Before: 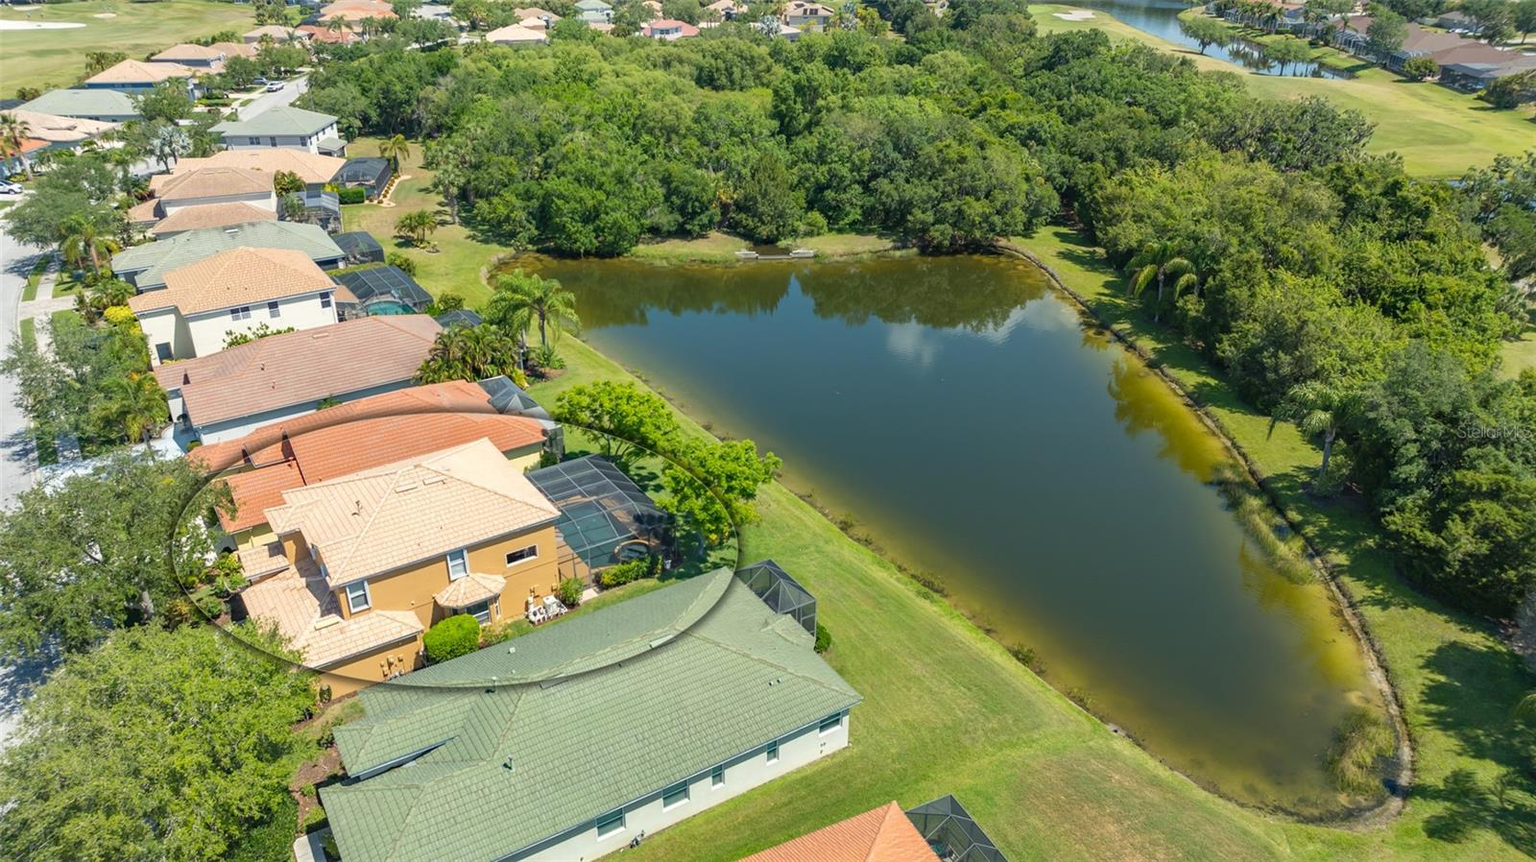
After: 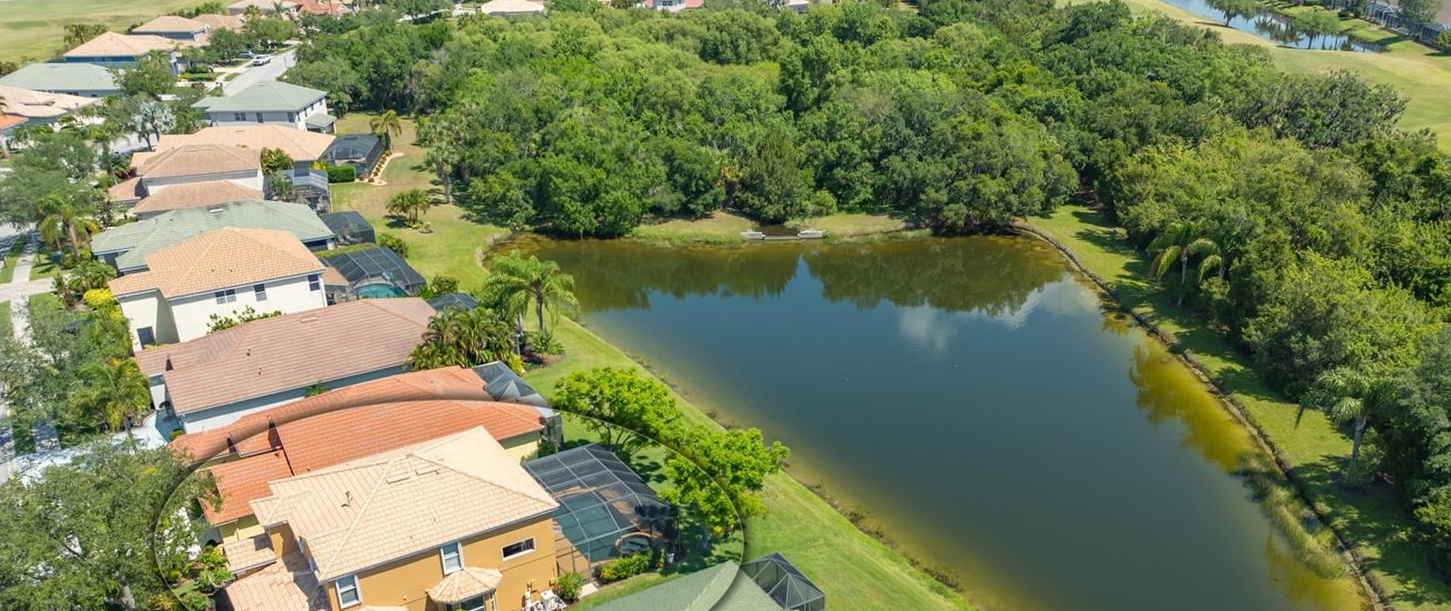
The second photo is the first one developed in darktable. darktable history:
crop: left 1.564%, top 3.42%, right 7.712%, bottom 28.438%
